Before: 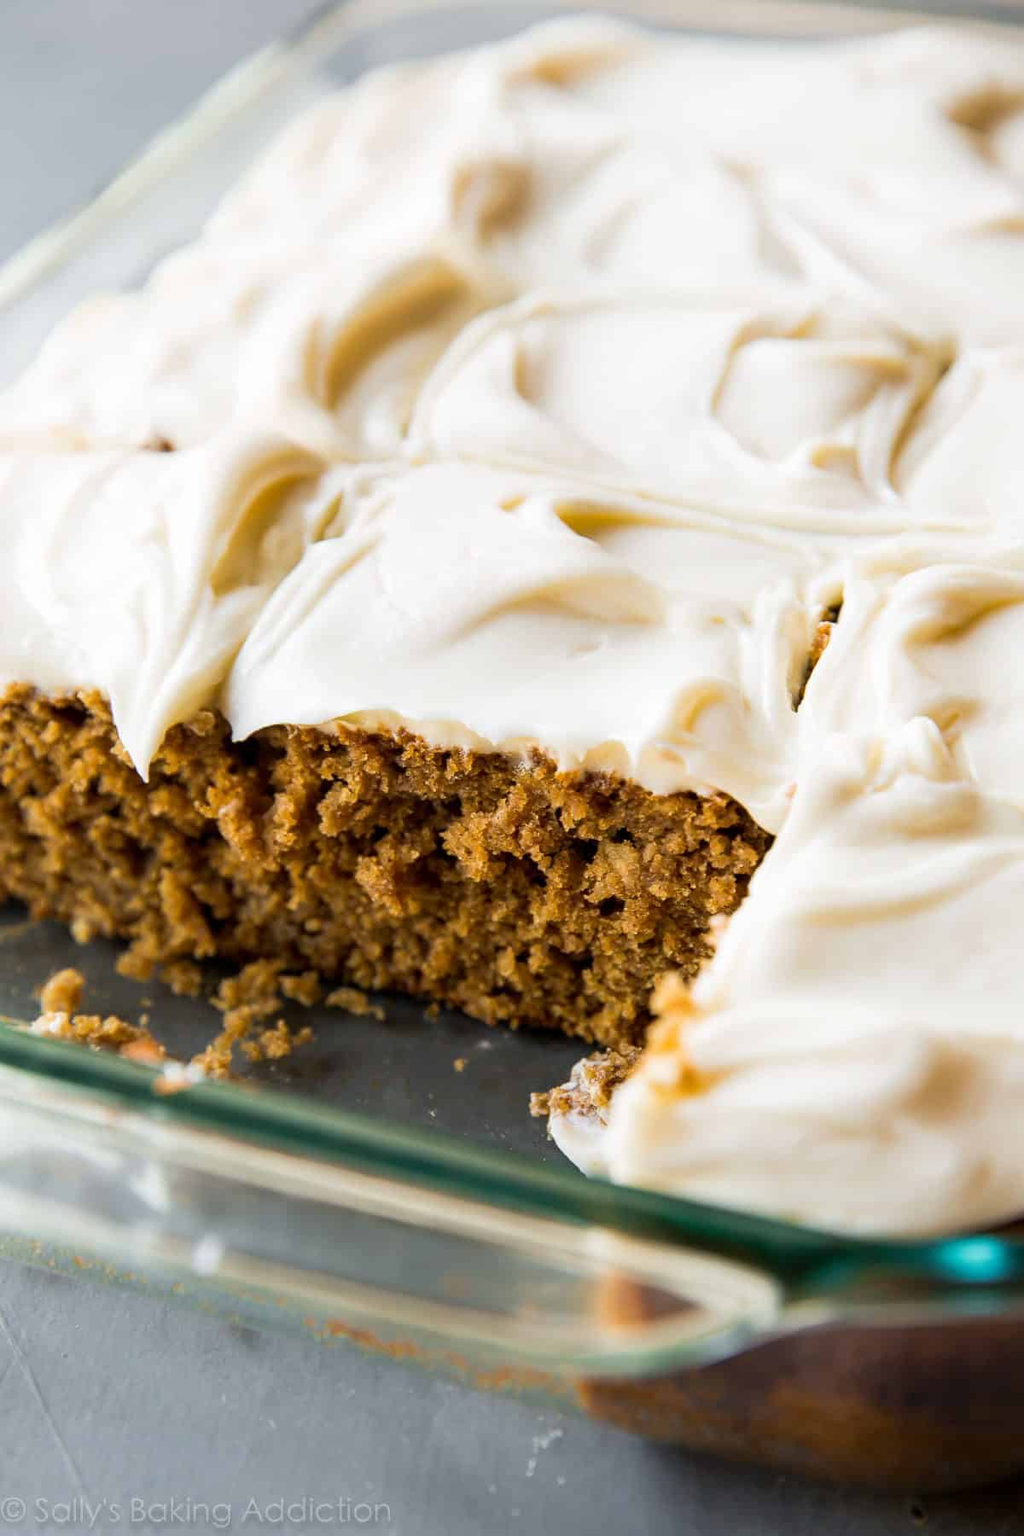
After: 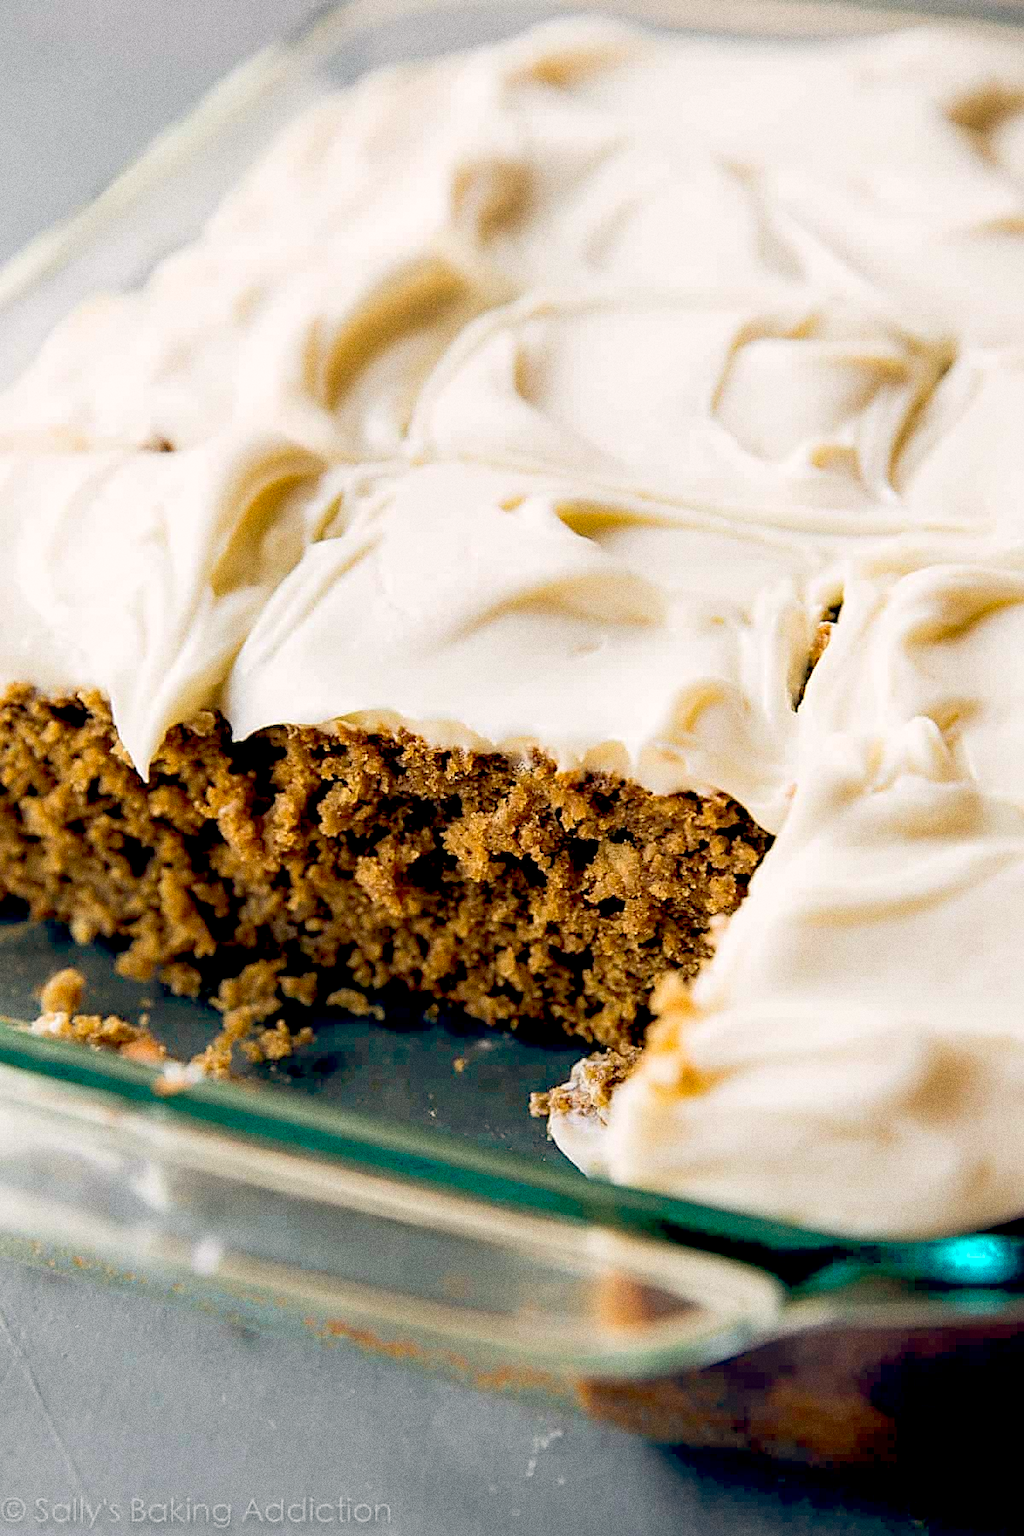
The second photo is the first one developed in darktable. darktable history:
sharpen: on, module defaults
grain: coarseness 0.09 ISO, strength 40%
color zones: curves: ch0 [(0.25, 0.5) (0.423, 0.5) (0.443, 0.5) (0.521, 0.756) (0.568, 0.5) (0.576, 0.5) (0.75, 0.5)]; ch1 [(0.25, 0.5) (0.423, 0.5) (0.443, 0.5) (0.539, 0.873) (0.624, 0.565) (0.631, 0.5) (0.75, 0.5)]
color balance: lift [0.975, 0.993, 1, 1.015], gamma [1.1, 1, 1, 0.945], gain [1, 1.04, 1, 0.95]
